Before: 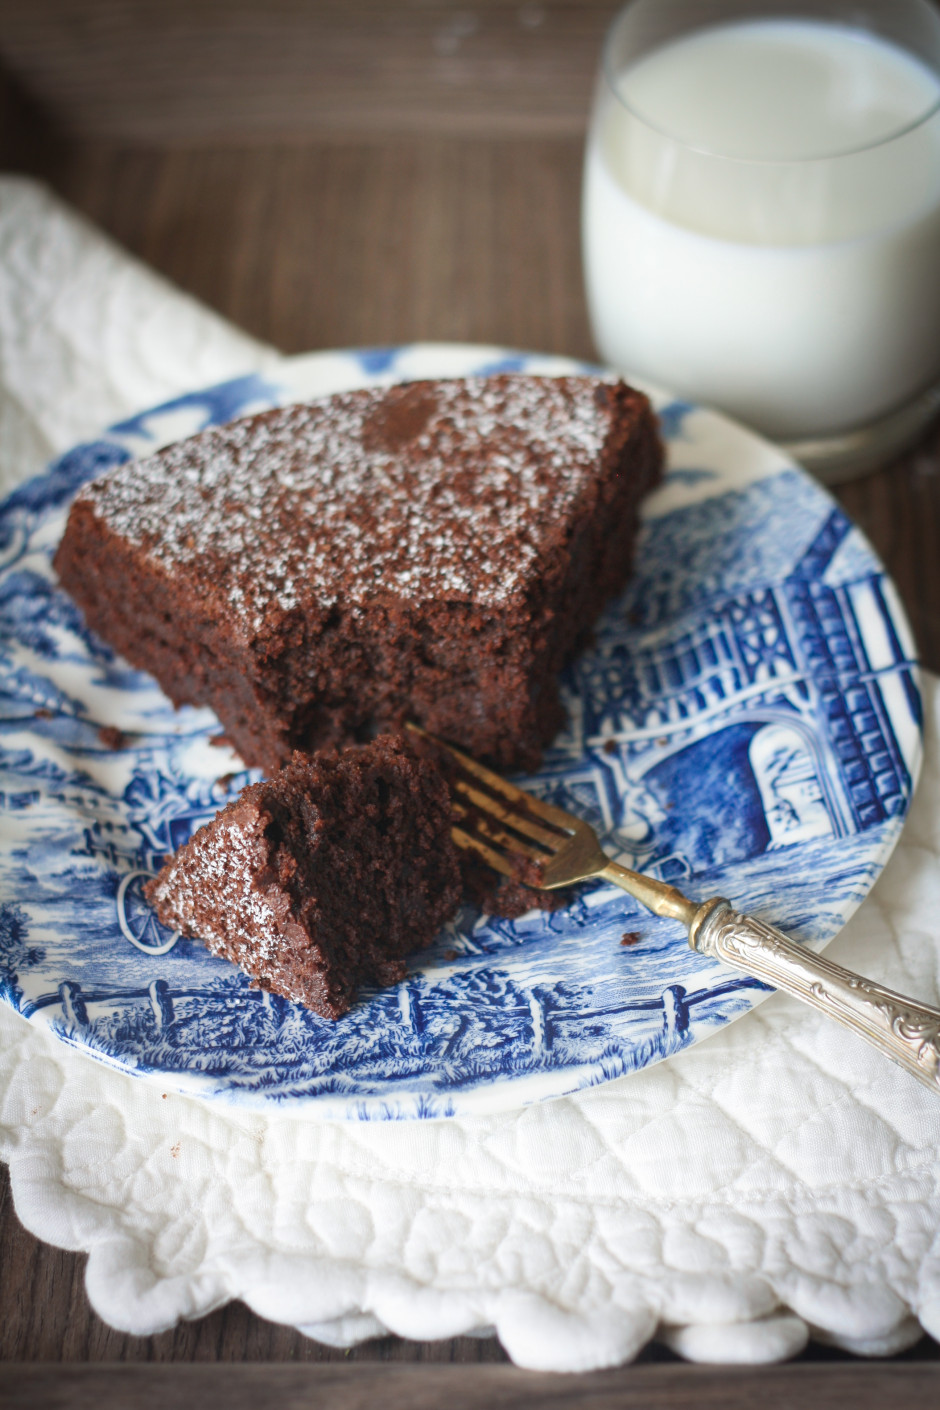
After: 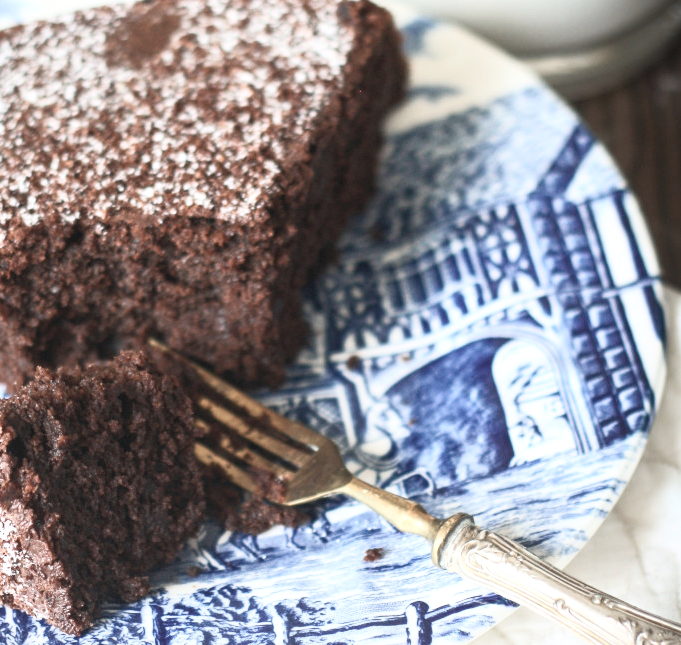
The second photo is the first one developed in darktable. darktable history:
crop and rotate: left 27.547%, top 27.302%, bottom 26.919%
exposure: black level correction 0.002, exposure -0.104 EV, compensate exposure bias true, compensate highlight preservation false
local contrast: highlights 103%, shadows 102%, detail 120%, midtone range 0.2
contrast brightness saturation: contrast 0.416, brightness 0.547, saturation -0.2
